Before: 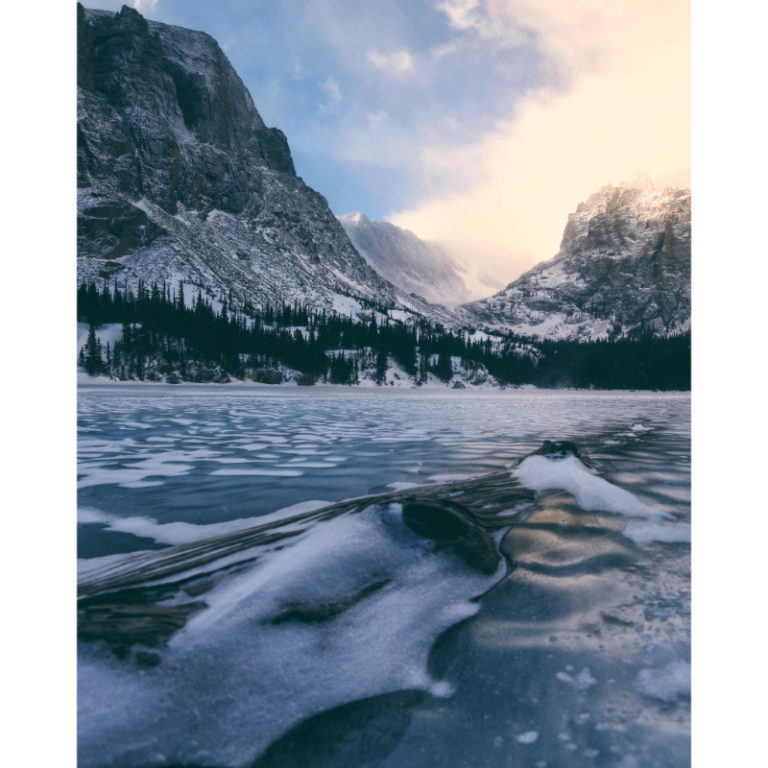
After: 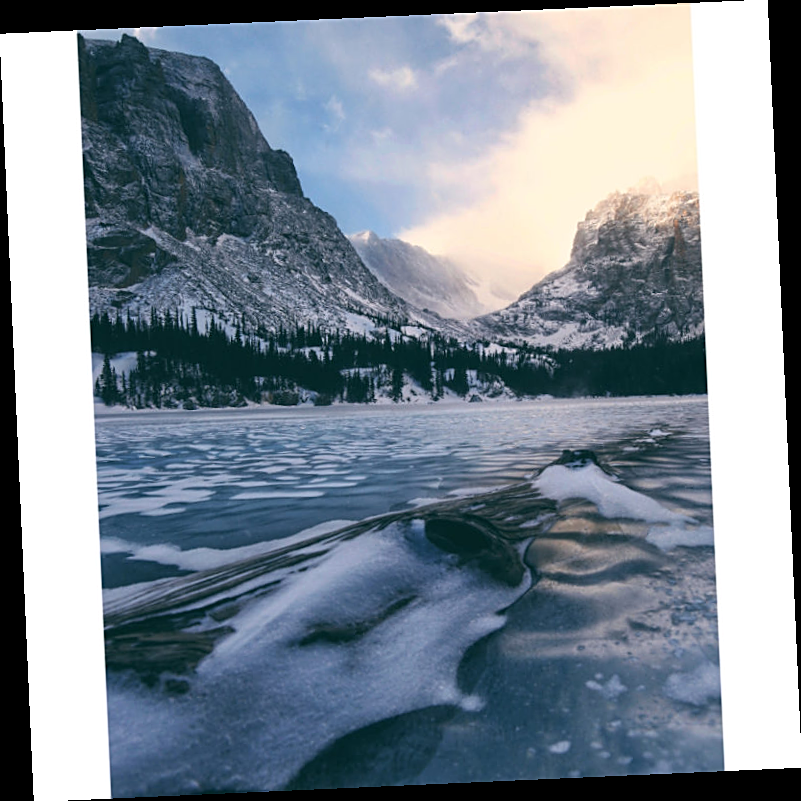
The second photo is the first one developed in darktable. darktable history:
rotate and perspective: rotation -2.56°, automatic cropping off
sharpen: on, module defaults
